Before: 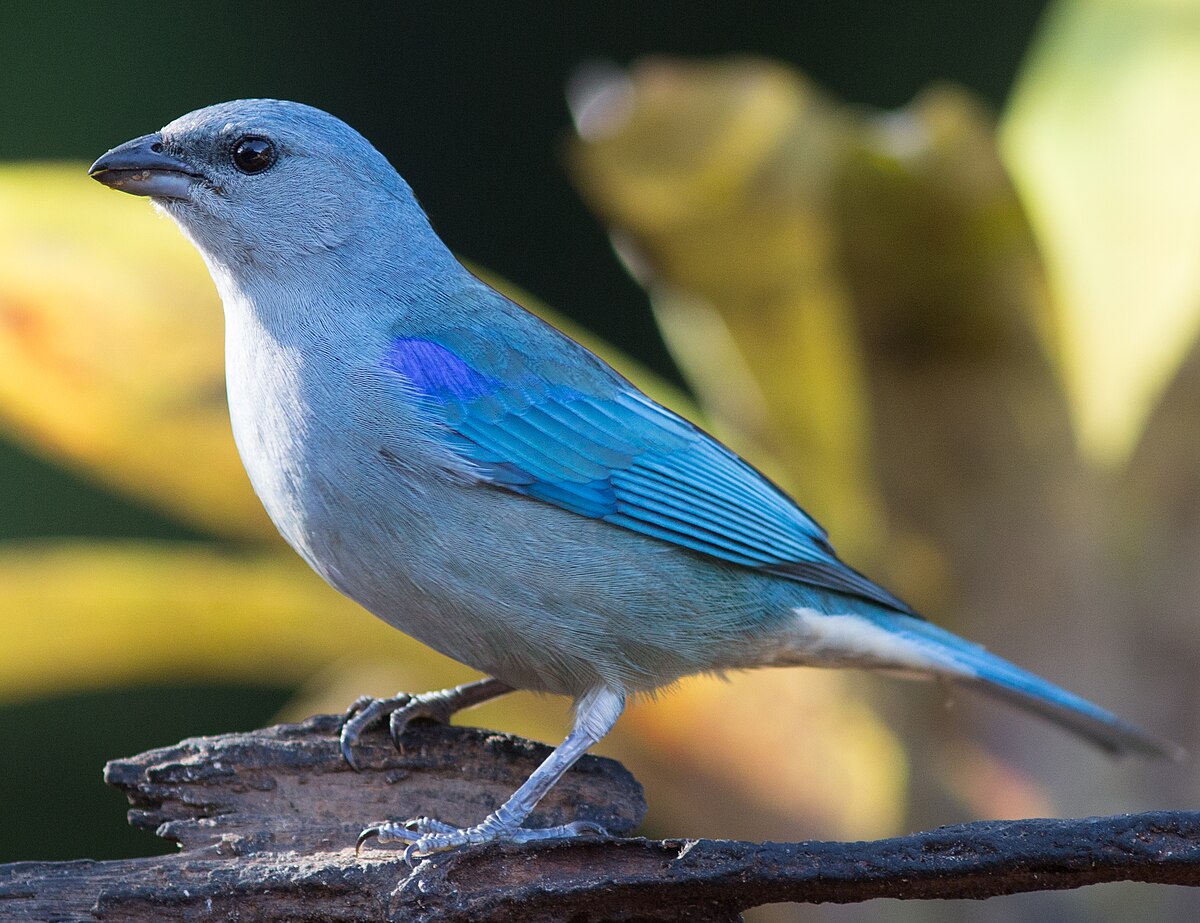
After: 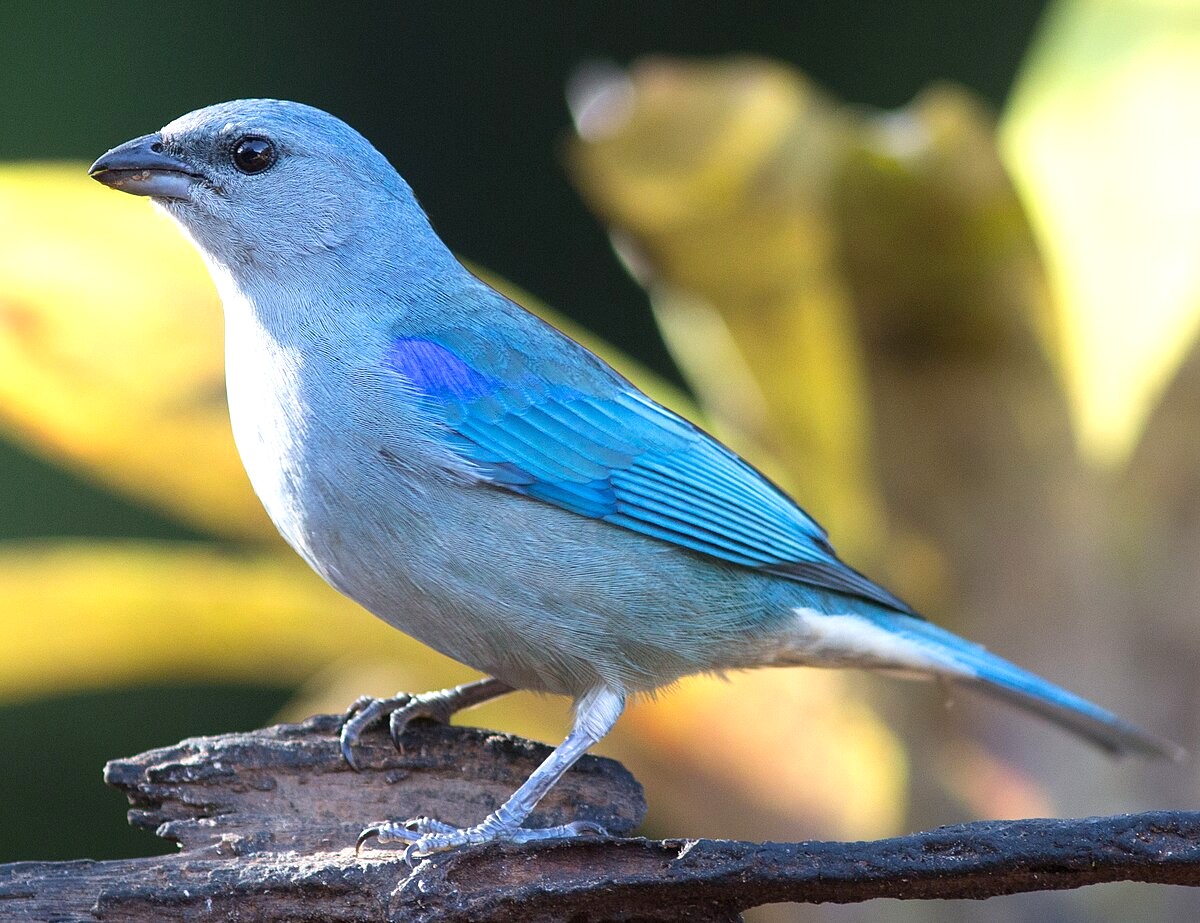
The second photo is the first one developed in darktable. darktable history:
exposure: exposure 0.561 EV, compensate exposure bias true, compensate highlight preservation false
